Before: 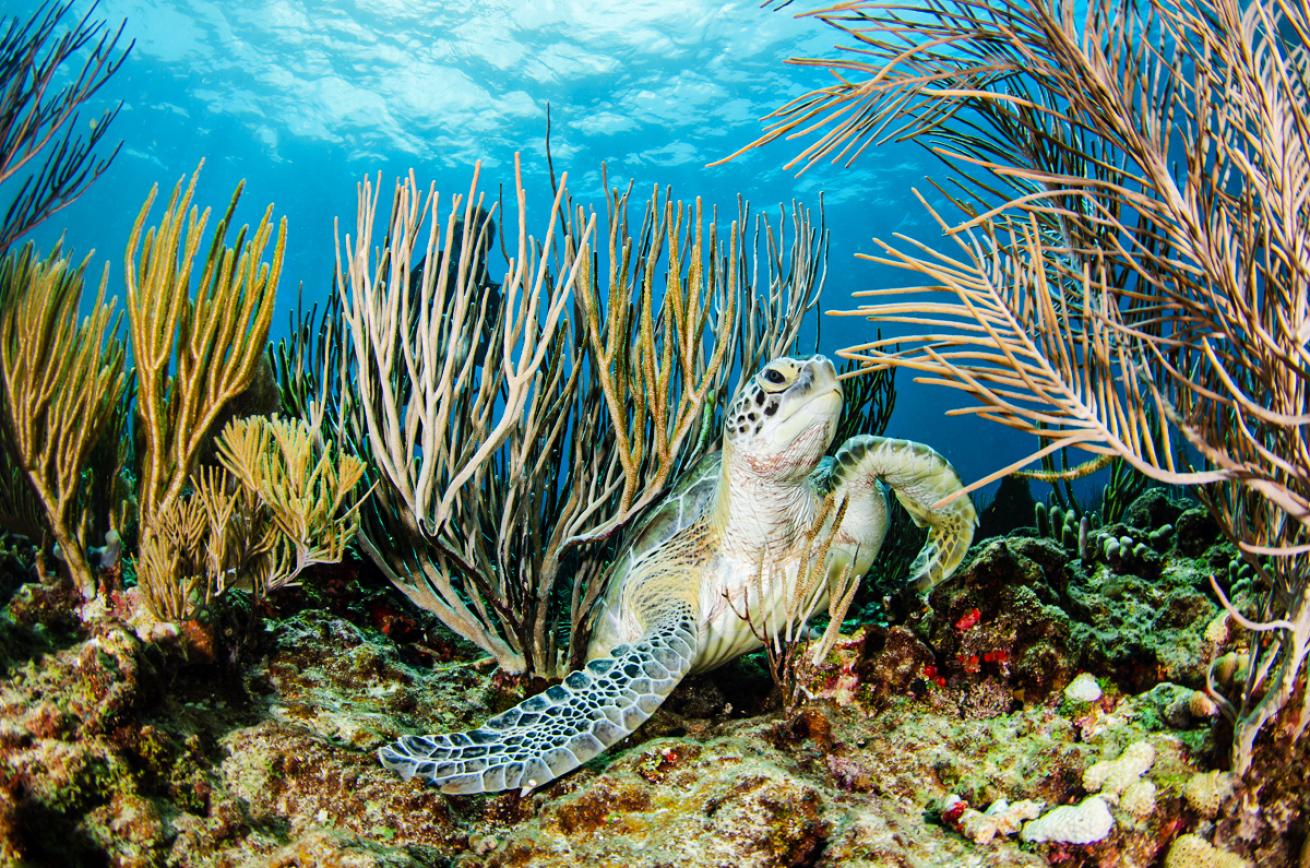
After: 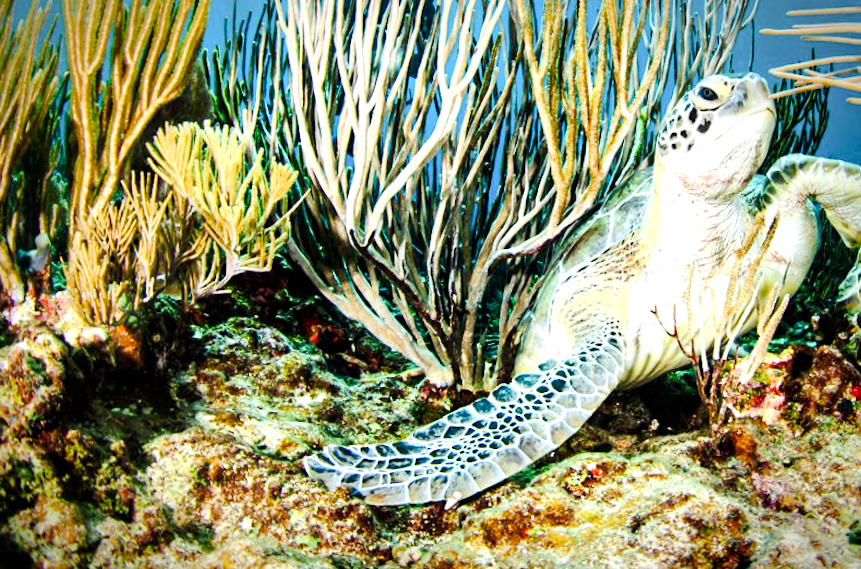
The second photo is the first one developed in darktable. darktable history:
exposure: exposure 0.948 EV, compensate highlight preservation false
crop and rotate: angle -1.18°, left 3.84%, top 32.408%, right 28.402%
tone curve: curves: ch0 [(0, 0) (0.037, 0.011) (0.131, 0.108) (0.279, 0.279) (0.476, 0.554) (0.617, 0.693) (0.704, 0.77) (0.813, 0.852) (0.916, 0.924) (1, 0.993)]; ch1 [(0, 0) (0.318, 0.278) (0.444, 0.427) (0.493, 0.492) (0.508, 0.502) (0.534, 0.529) (0.562, 0.563) (0.626, 0.662) (0.746, 0.764) (1, 1)]; ch2 [(0, 0) (0.316, 0.292) (0.381, 0.37) (0.423, 0.448) (0.476, 0.492) (0.502, 0.498) (0.522, 0.518) (0.533, 0.532) (0.586, 0.631) (0.634, 0.663) (0.7, 0.7) (0.861, 0.808) (1, 0.951)], preserve colors none
vignetting: brightness -0.572, saturation -0.002, automatic ratio true, unbound false
